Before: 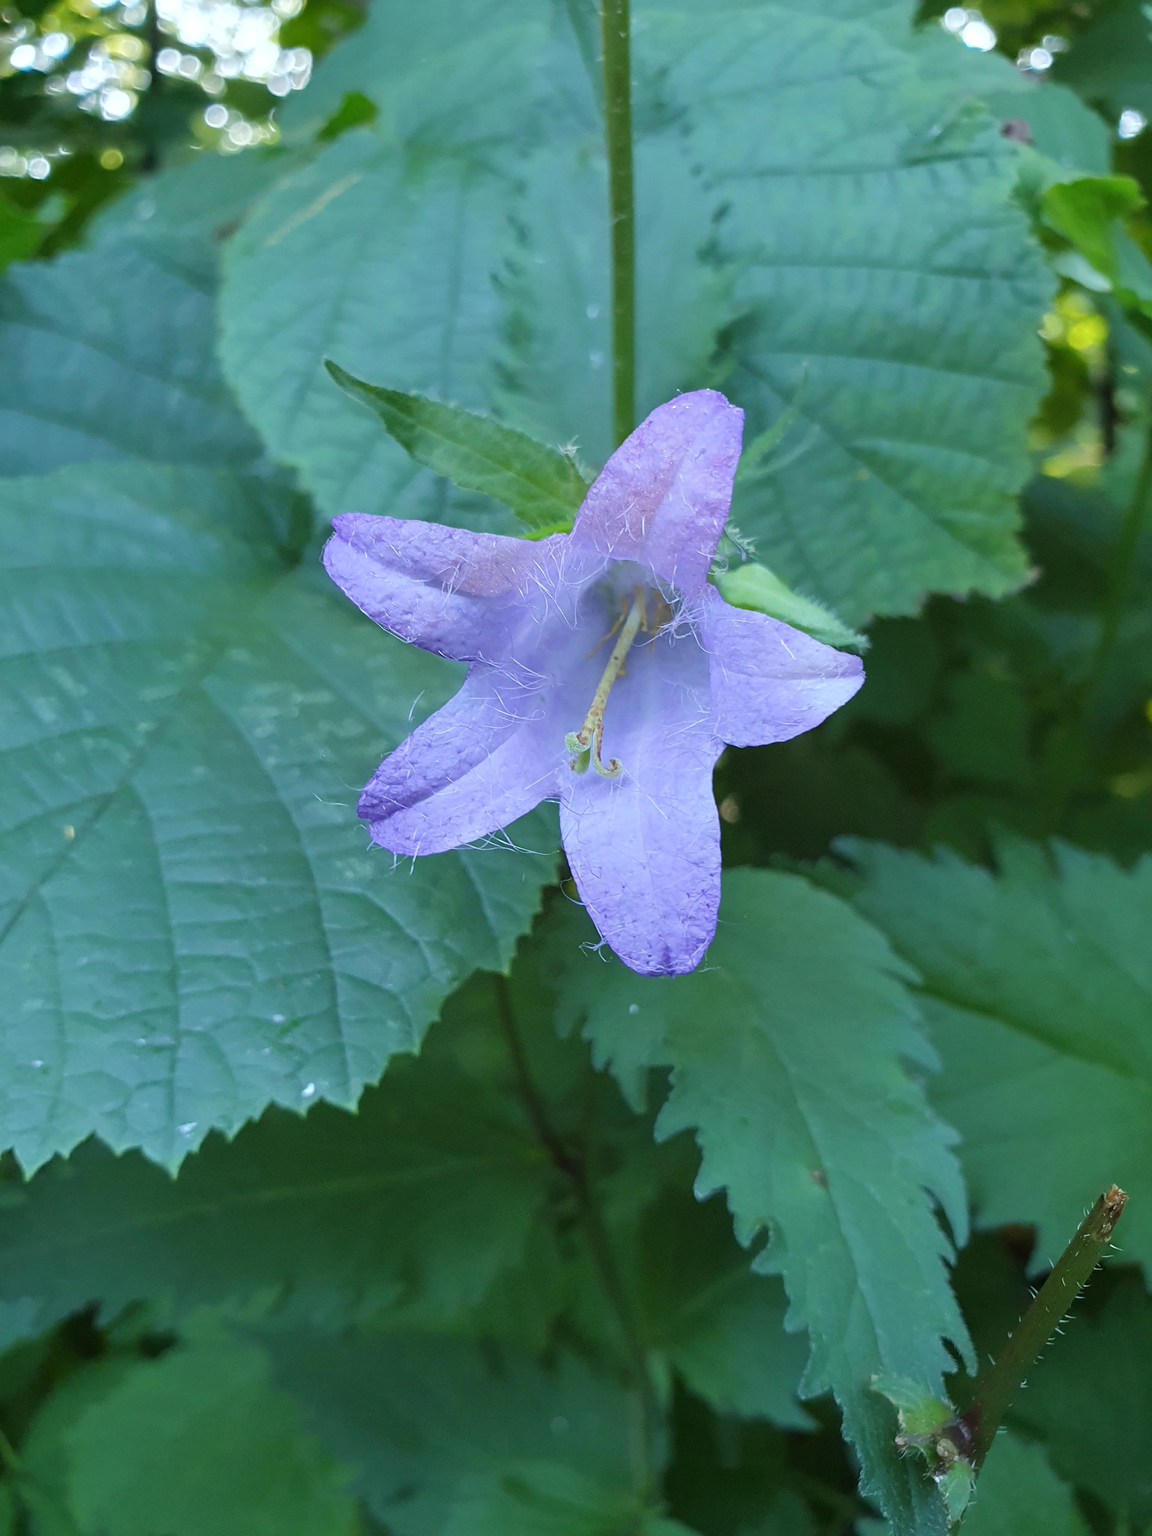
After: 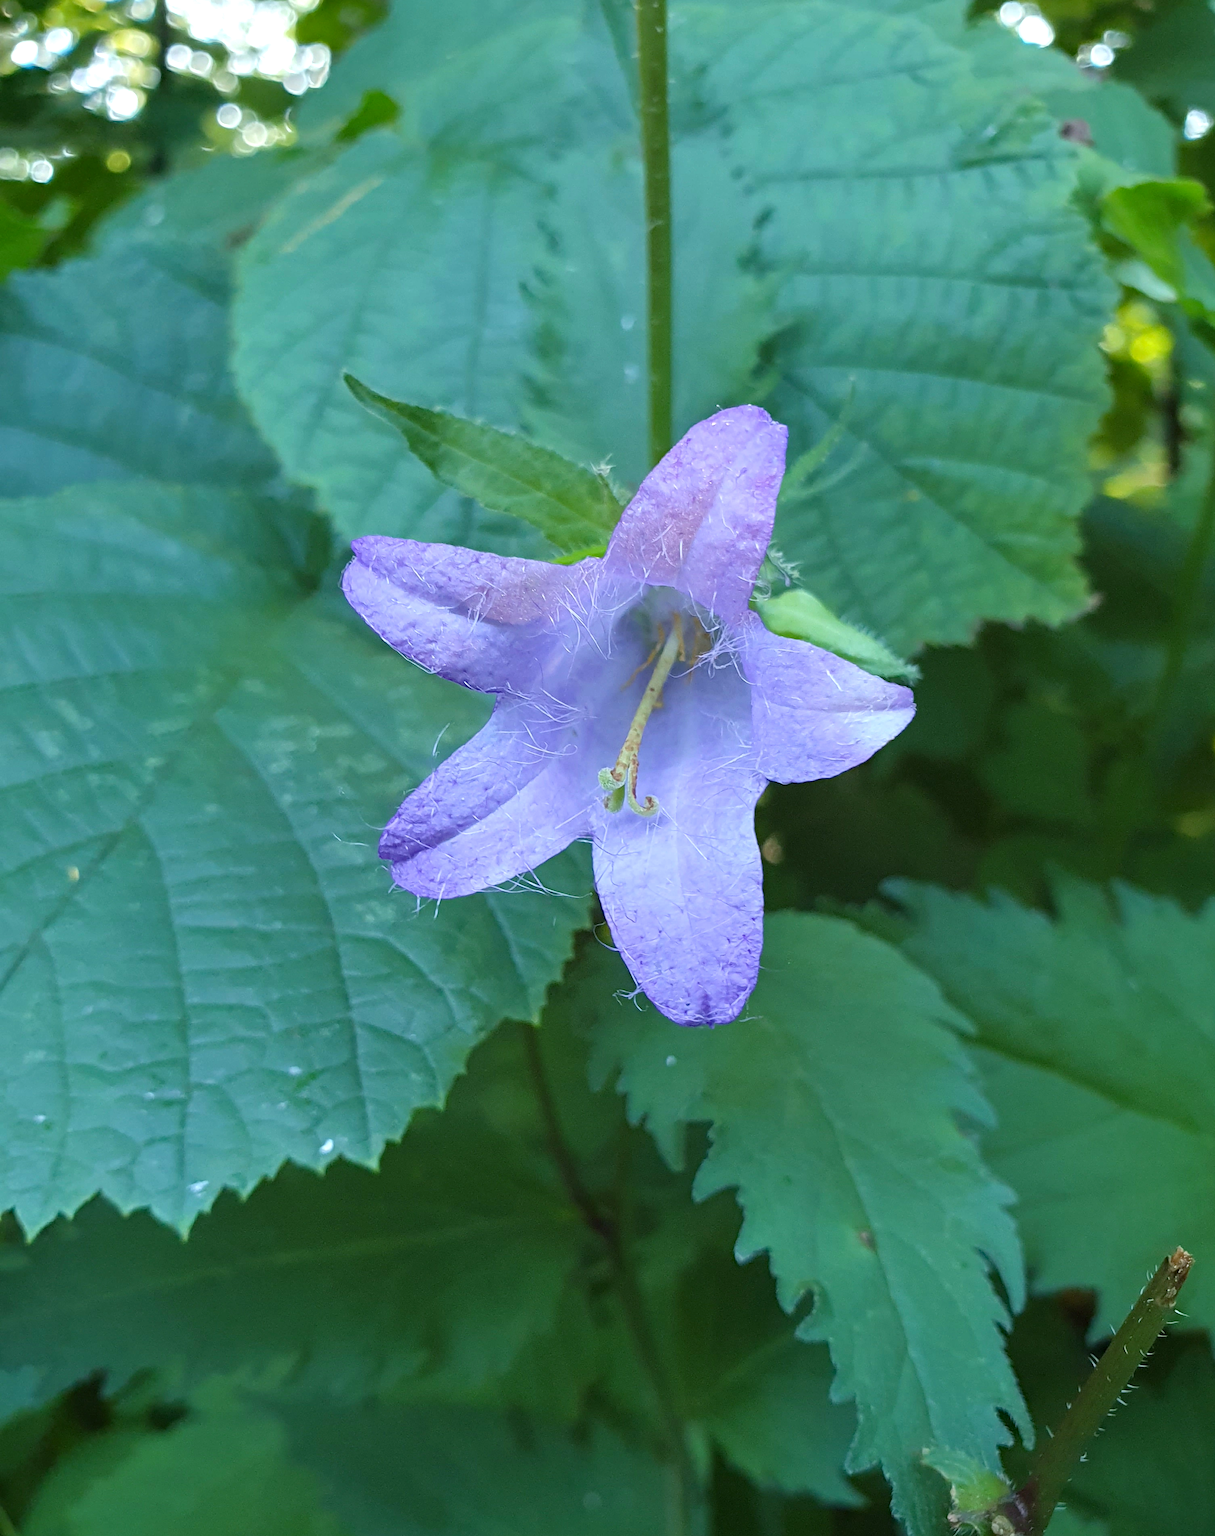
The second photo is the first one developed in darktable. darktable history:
haze removal: compatibility mode true, adaptive false
exposure: exposure 0.161 EV, compensate highlight preservation false
crop: top 0.448%, right 0.264%, bottom 5.045%
